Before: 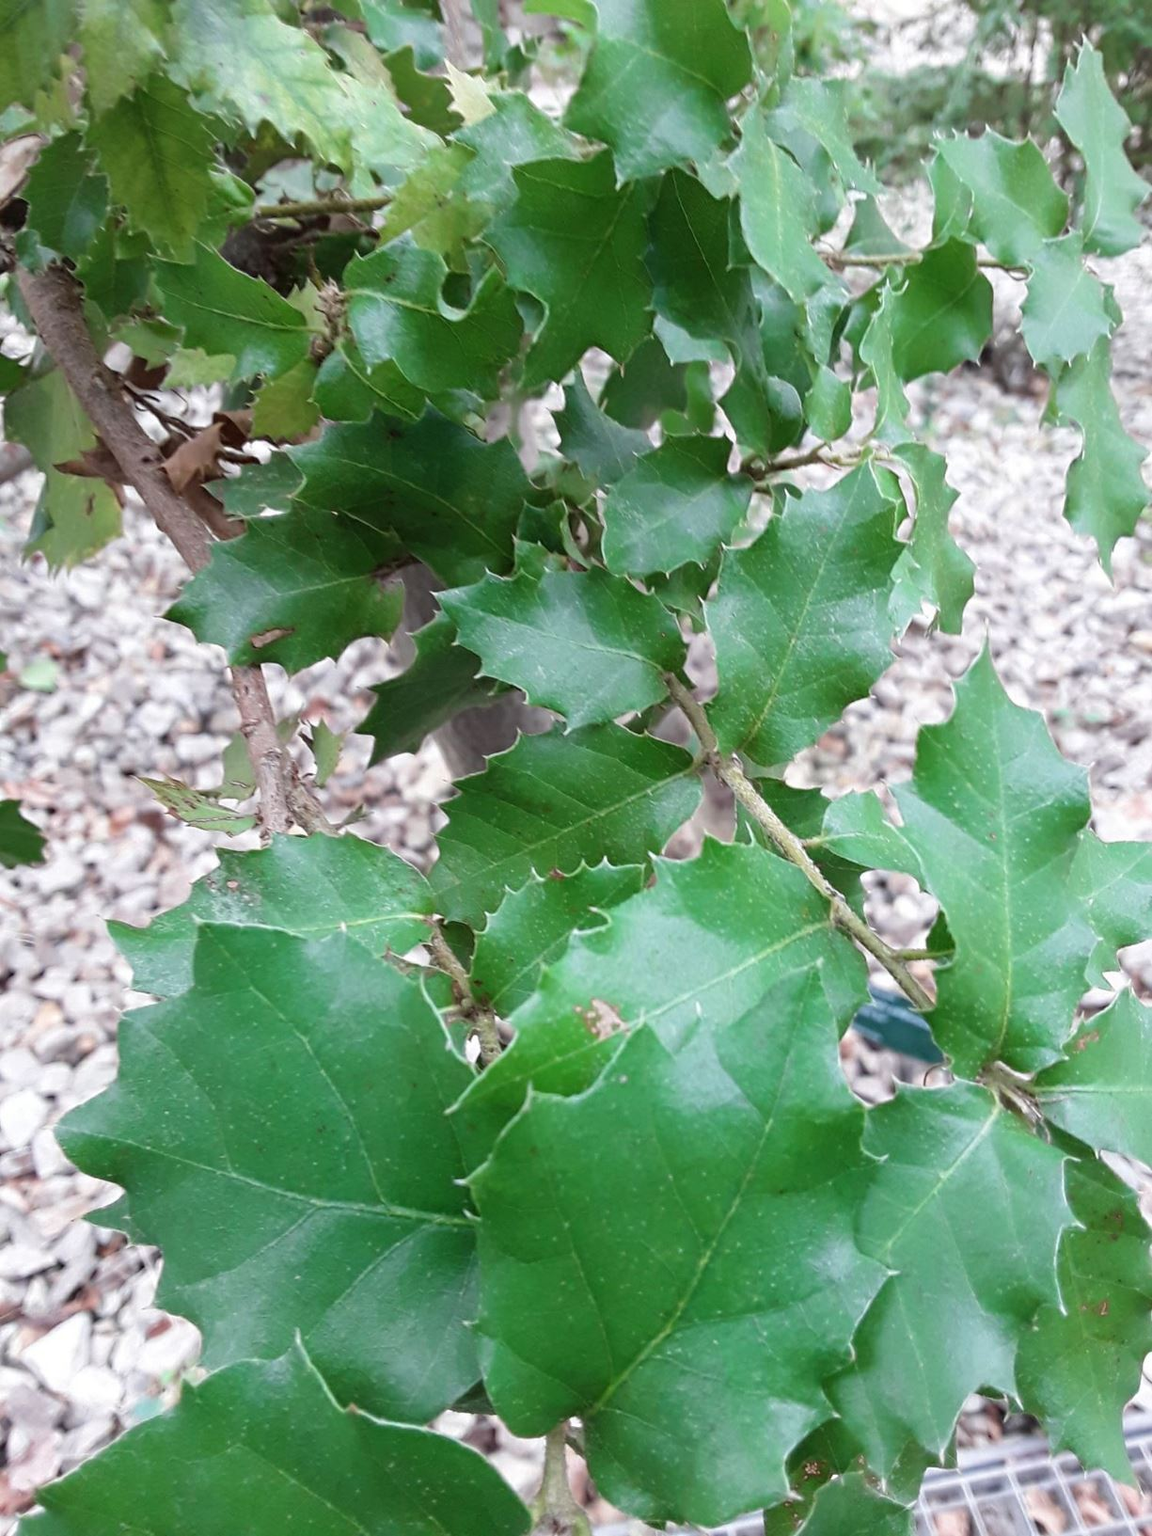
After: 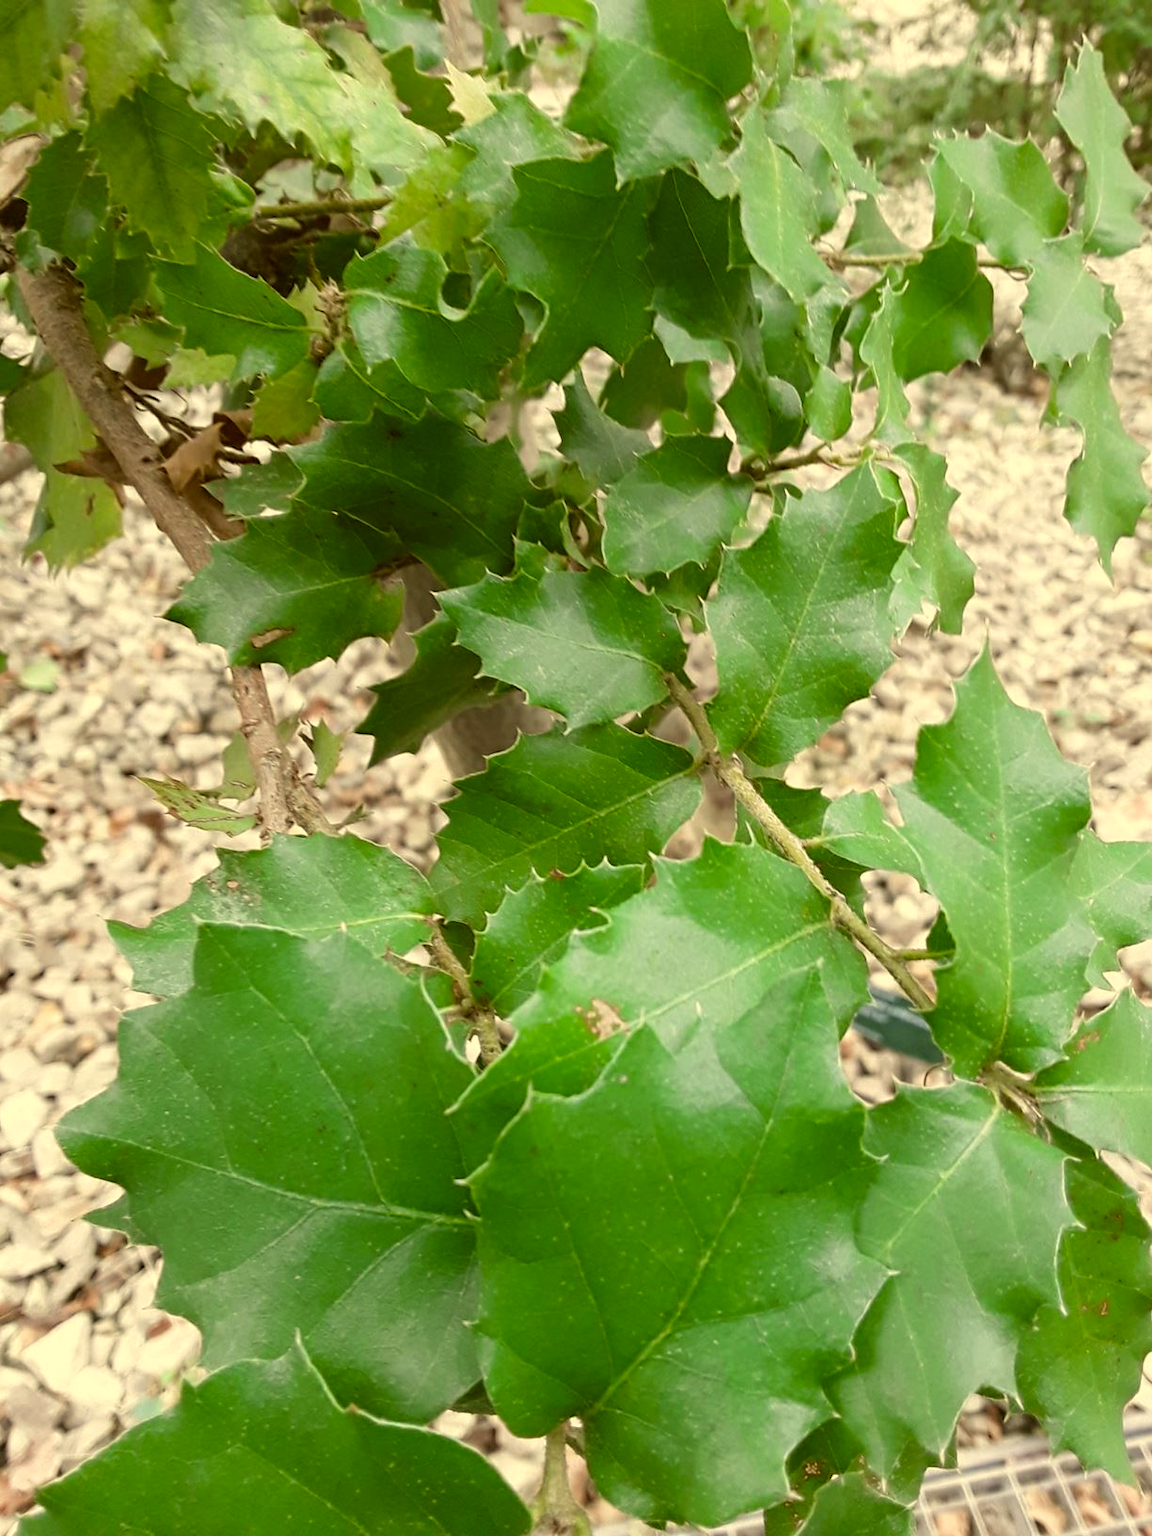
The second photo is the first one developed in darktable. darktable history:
color correction: highlights a* 0.141, highlights b* 29.13, shadows a* -0.203, shadows b* 21.49
